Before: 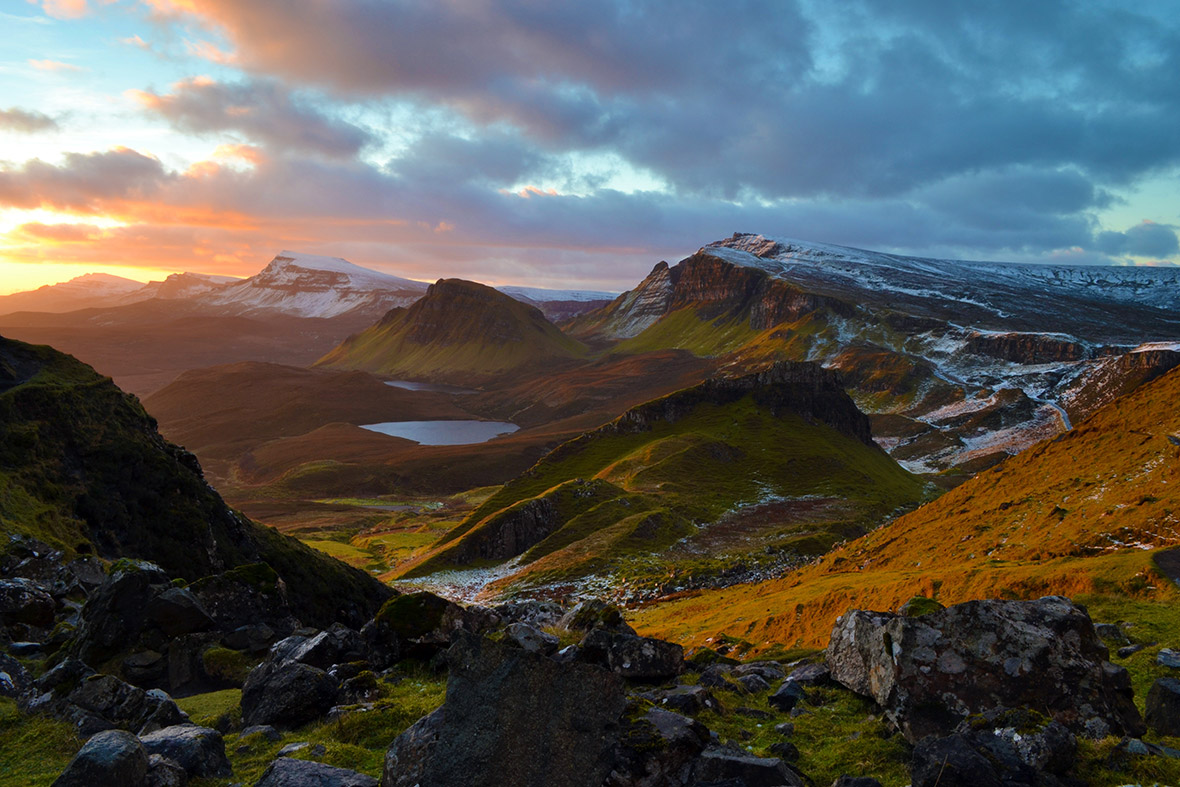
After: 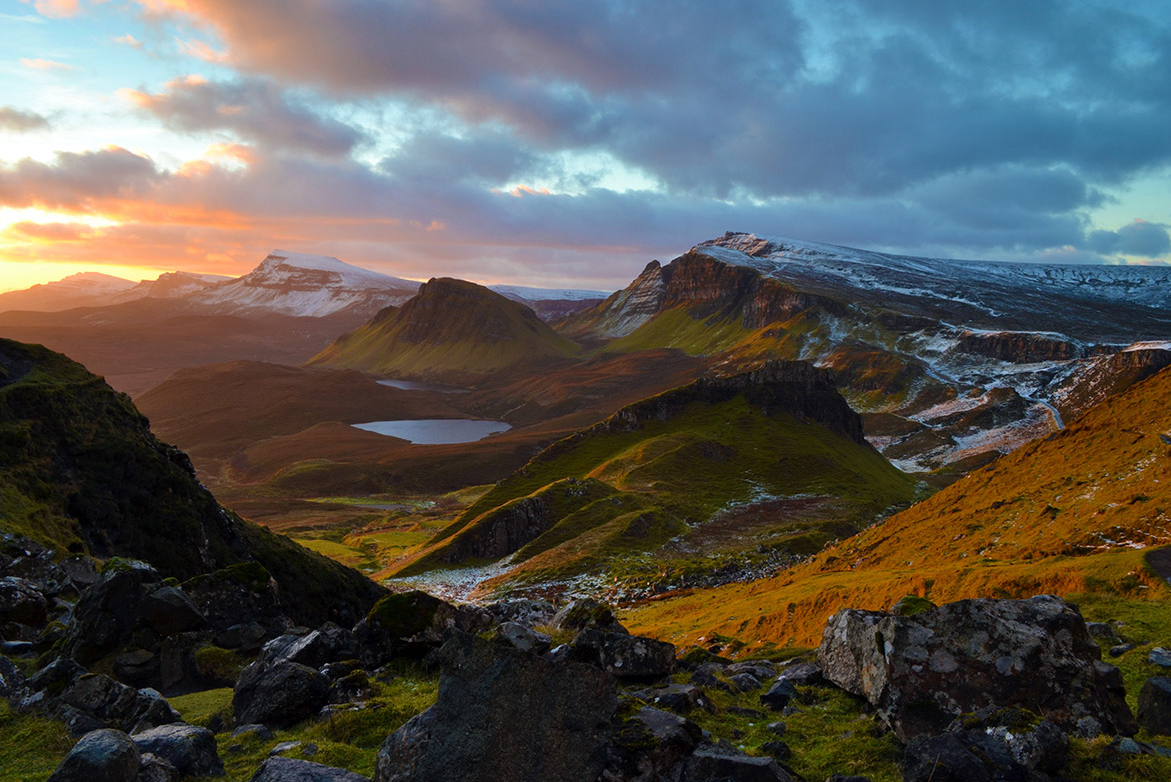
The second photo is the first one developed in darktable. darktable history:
crop and rotate: left 0.704%, top 0.333%, bottom 0.244%
